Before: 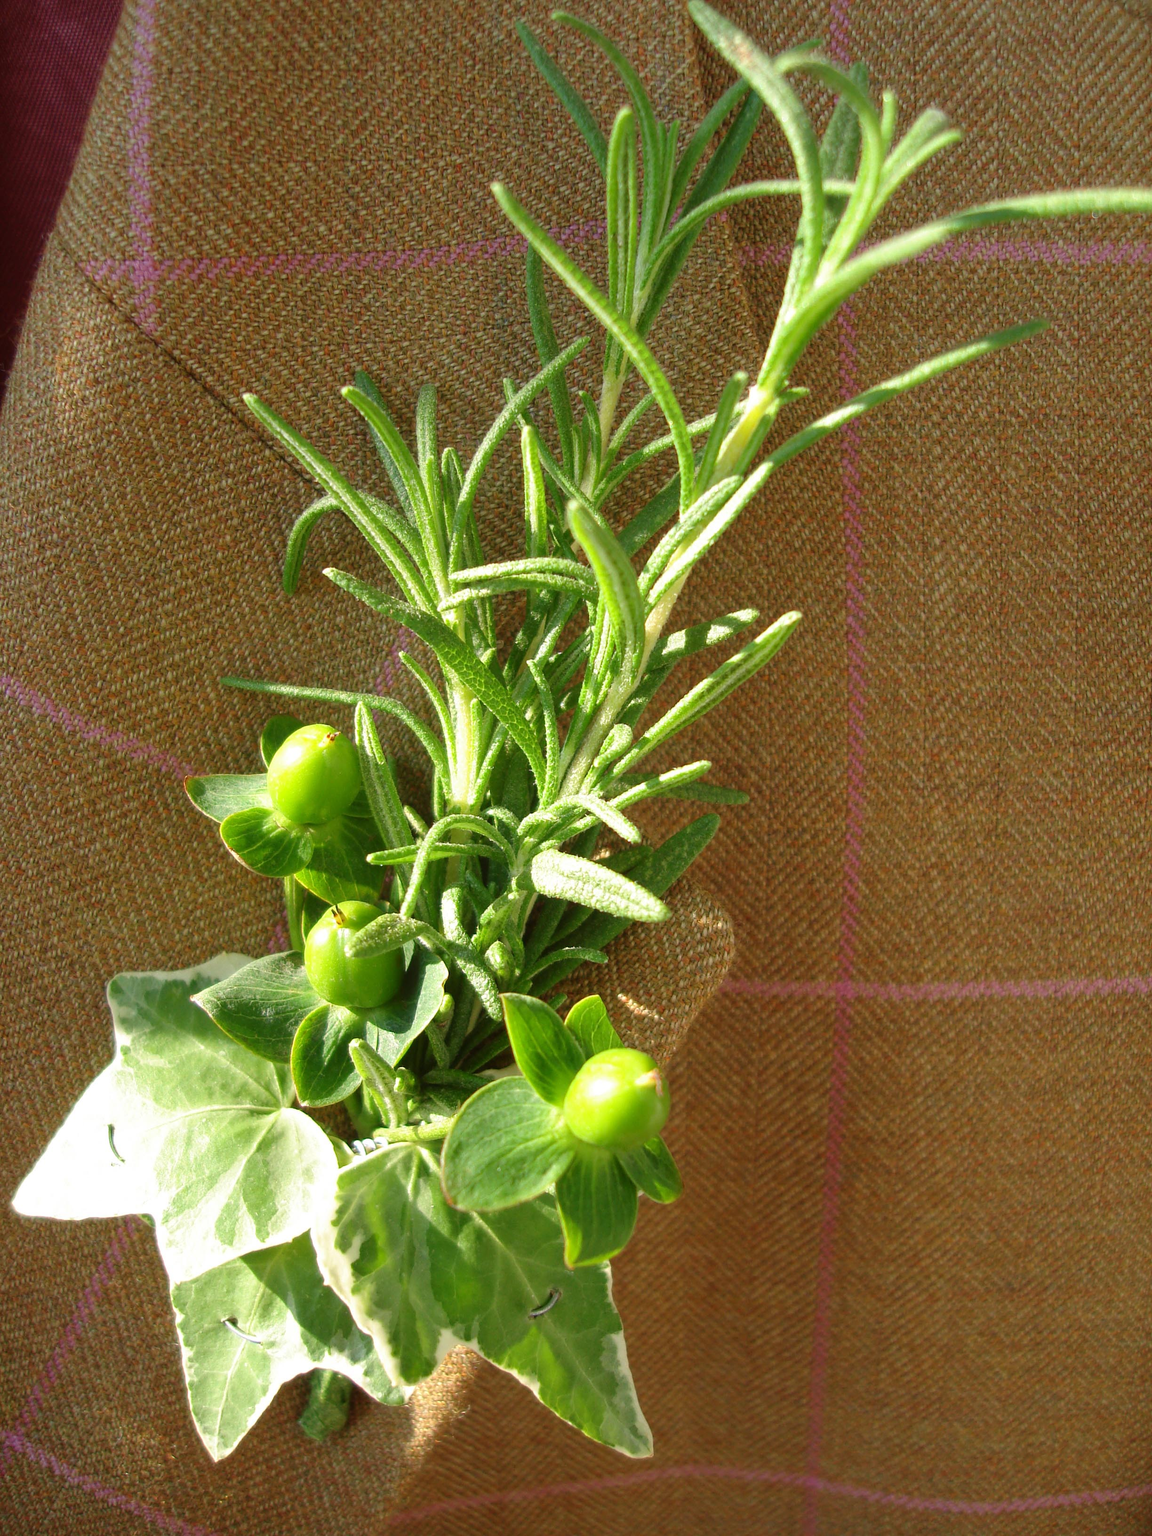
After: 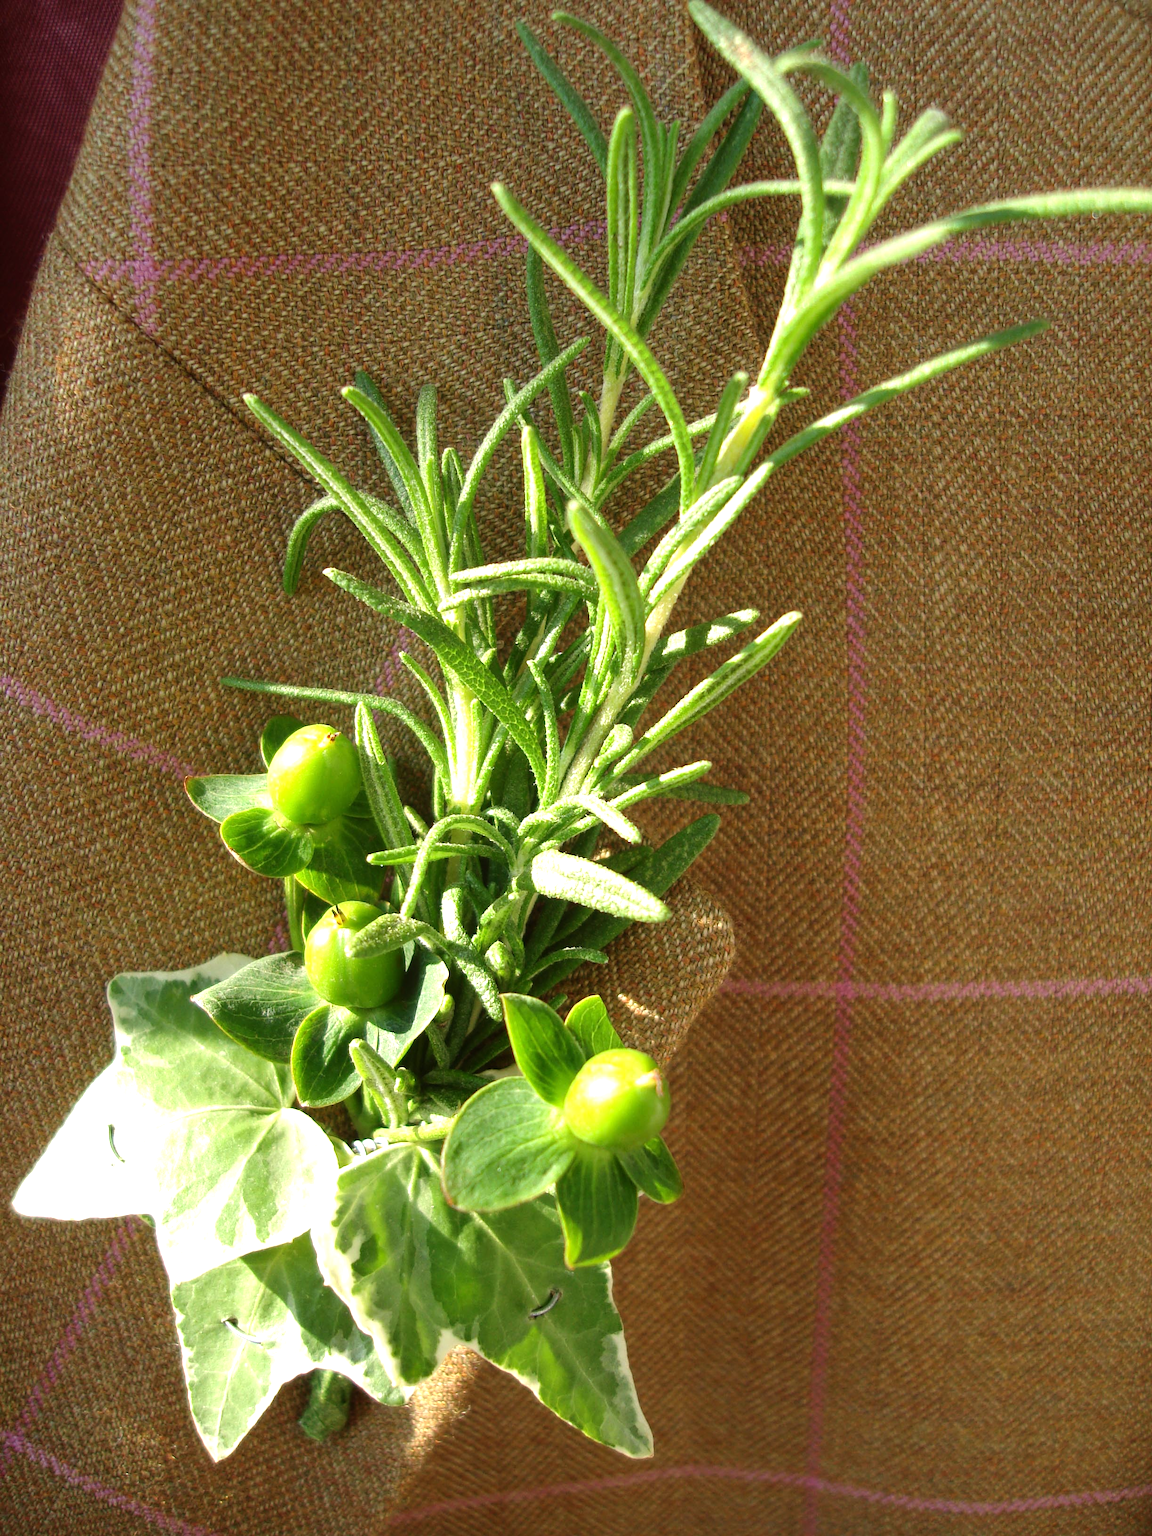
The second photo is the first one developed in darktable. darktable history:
tone equalizer: -8 EV -0.417 EV, -7 EV -0.389 EV, -6 EV -0.333 EV, -5 EV -0.222 EV, -3 EV 0.222 EV, -2 EV 0.333 EV, -1 EV 0.389 EV, +0 EV 0.417 EV, edges refinement/feathering 500, mask exposure compensation -1.25 EV, preserve details no
white balance: emerald 1
